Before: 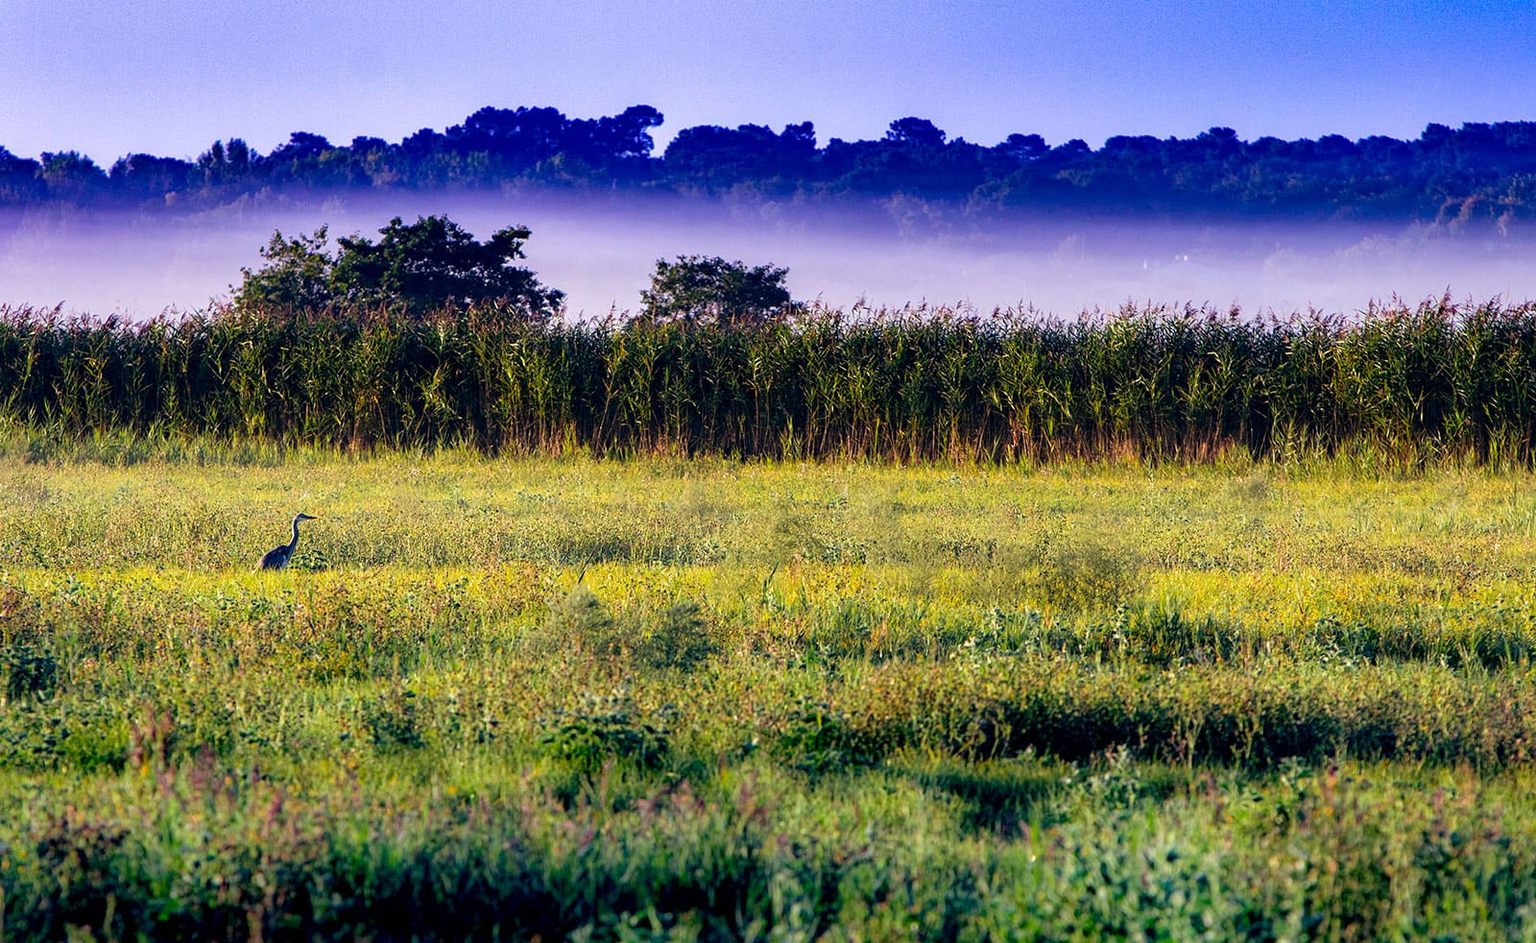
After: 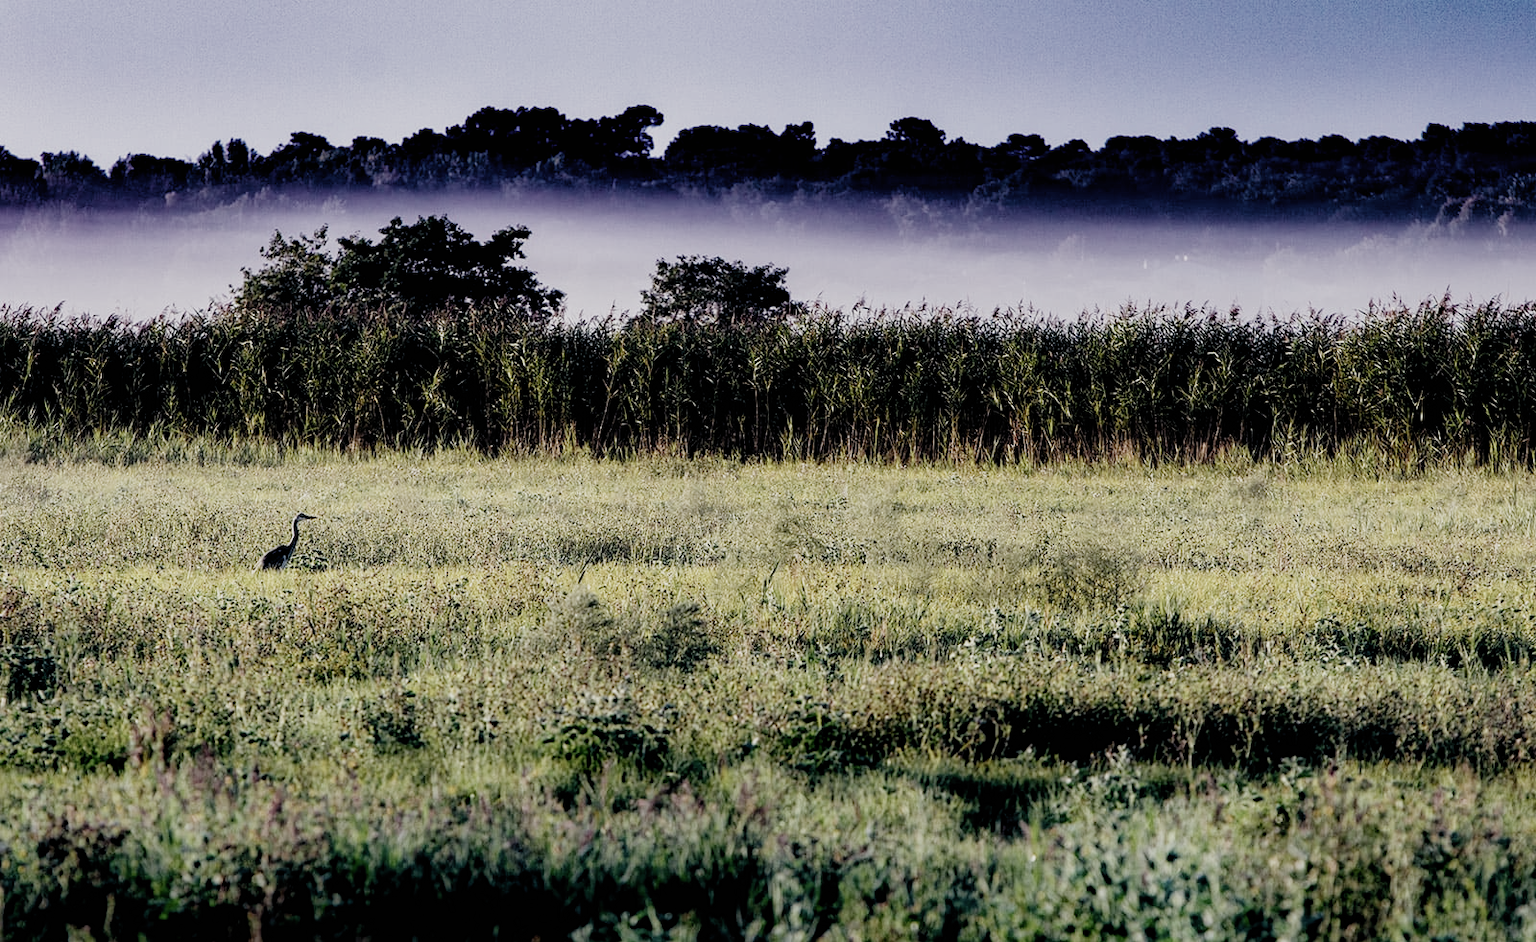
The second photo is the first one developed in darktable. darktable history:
filmic rgb: black relative exposure -5.11 EV, white relative exposure 3.95 EV, hardness 2.89, contrast 1.202, highlights saturation mix -30.24%, preserve chrominance no, color science v5 (2021)
